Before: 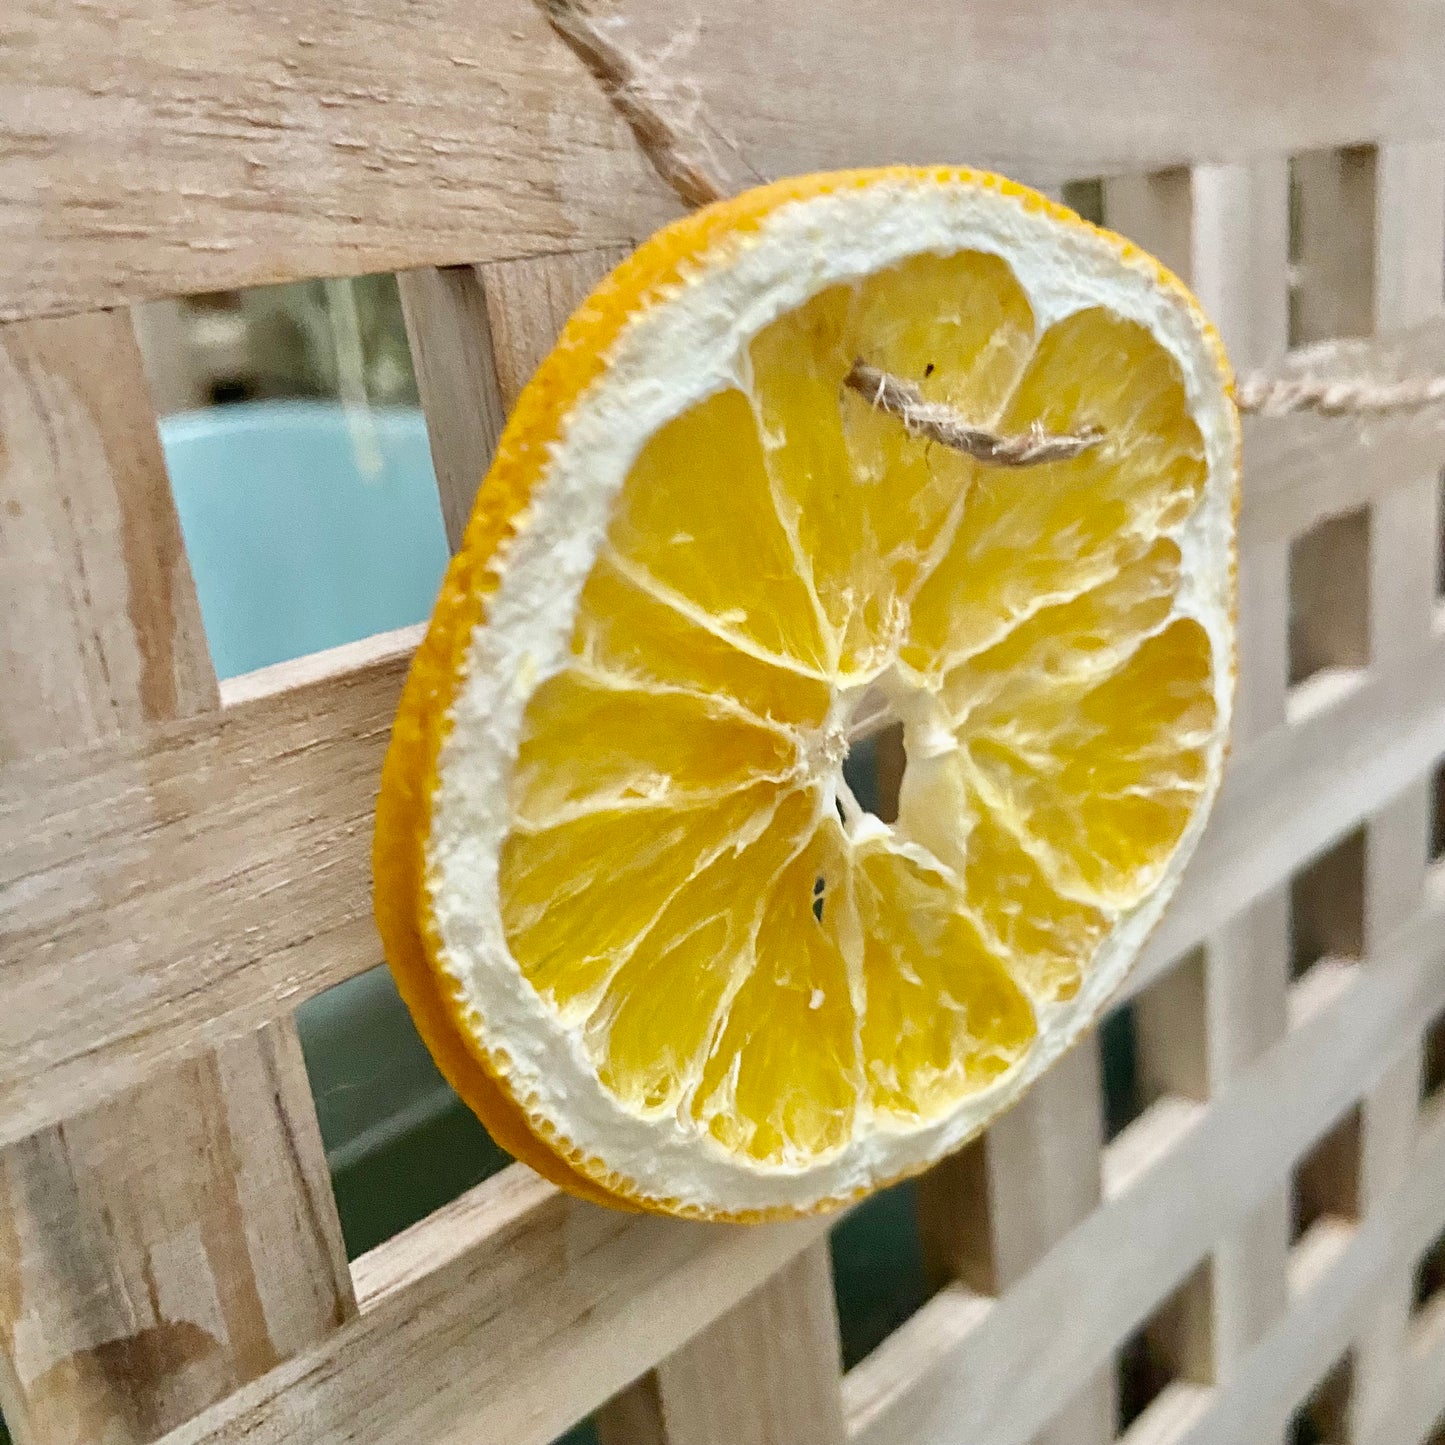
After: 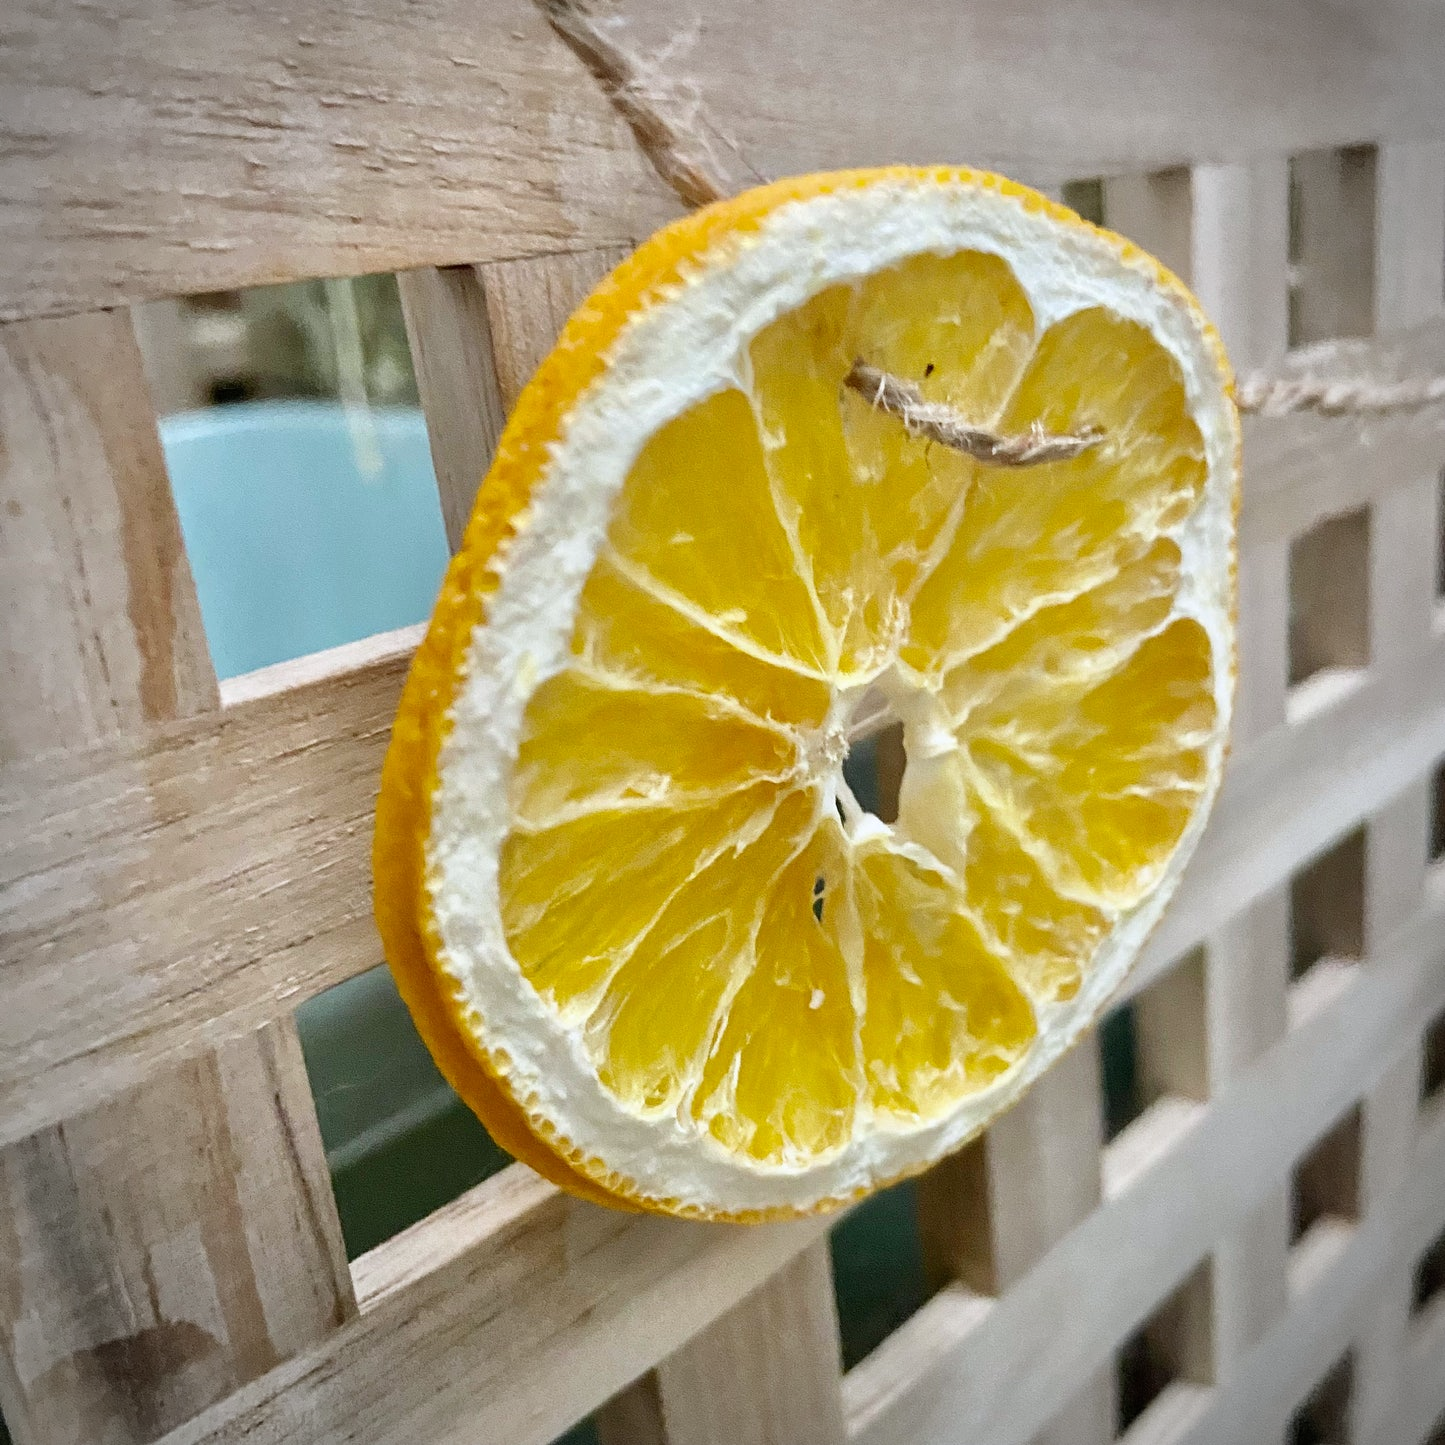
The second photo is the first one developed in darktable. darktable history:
vignetting: on, module defaults
white balance: red 0.983, blue 1.036
